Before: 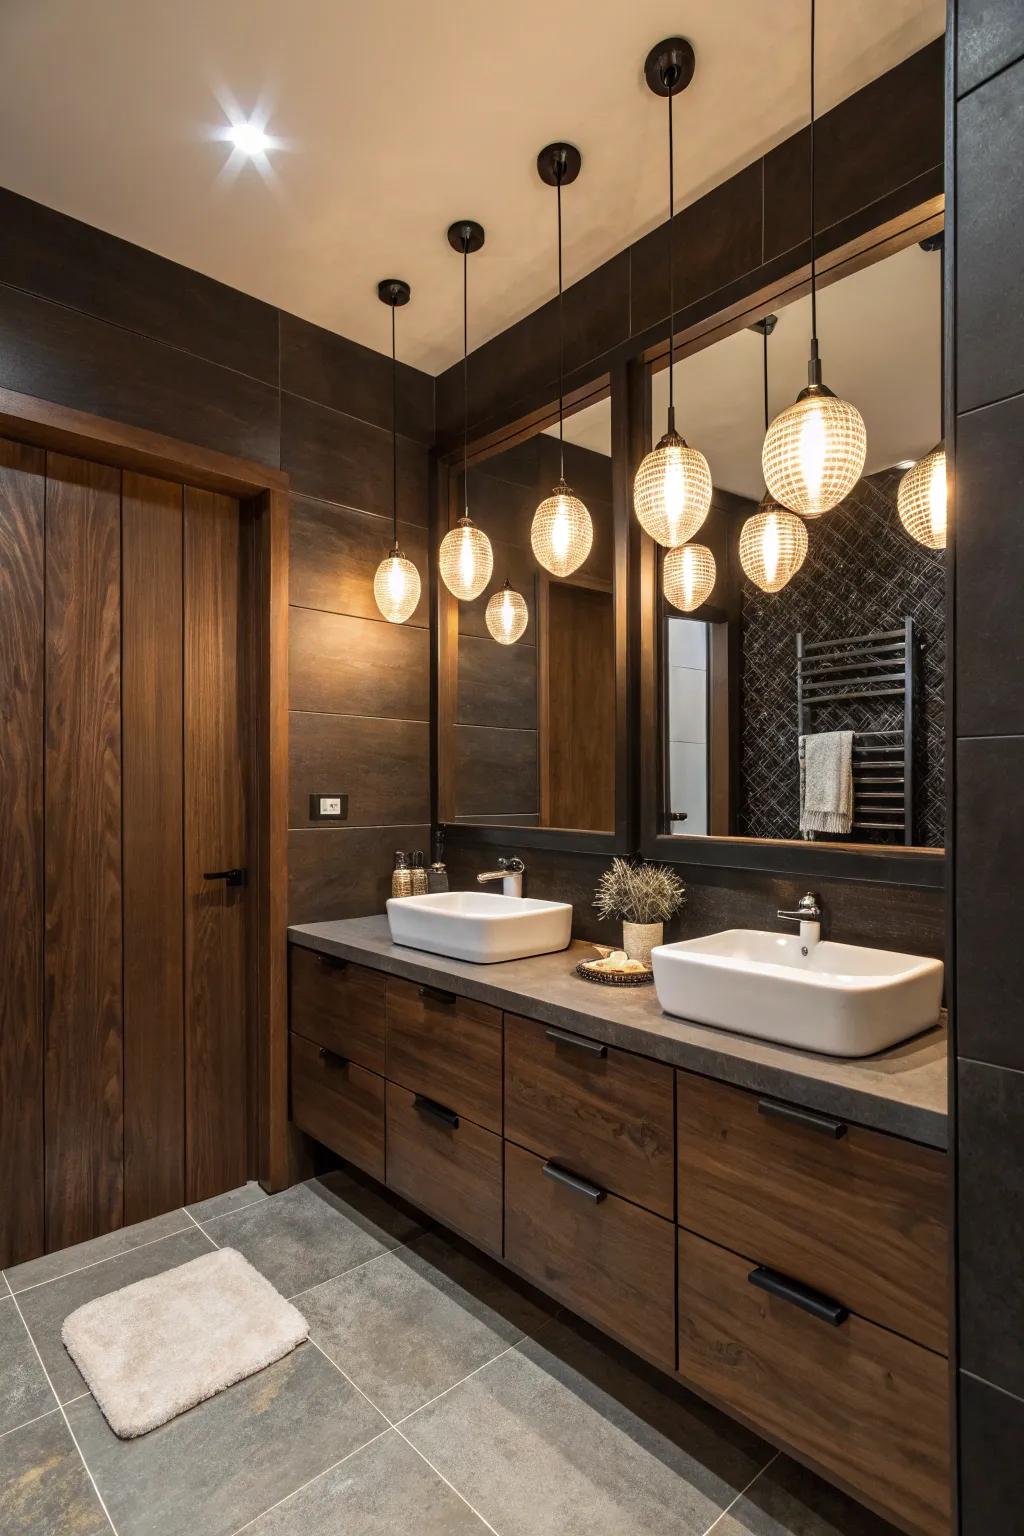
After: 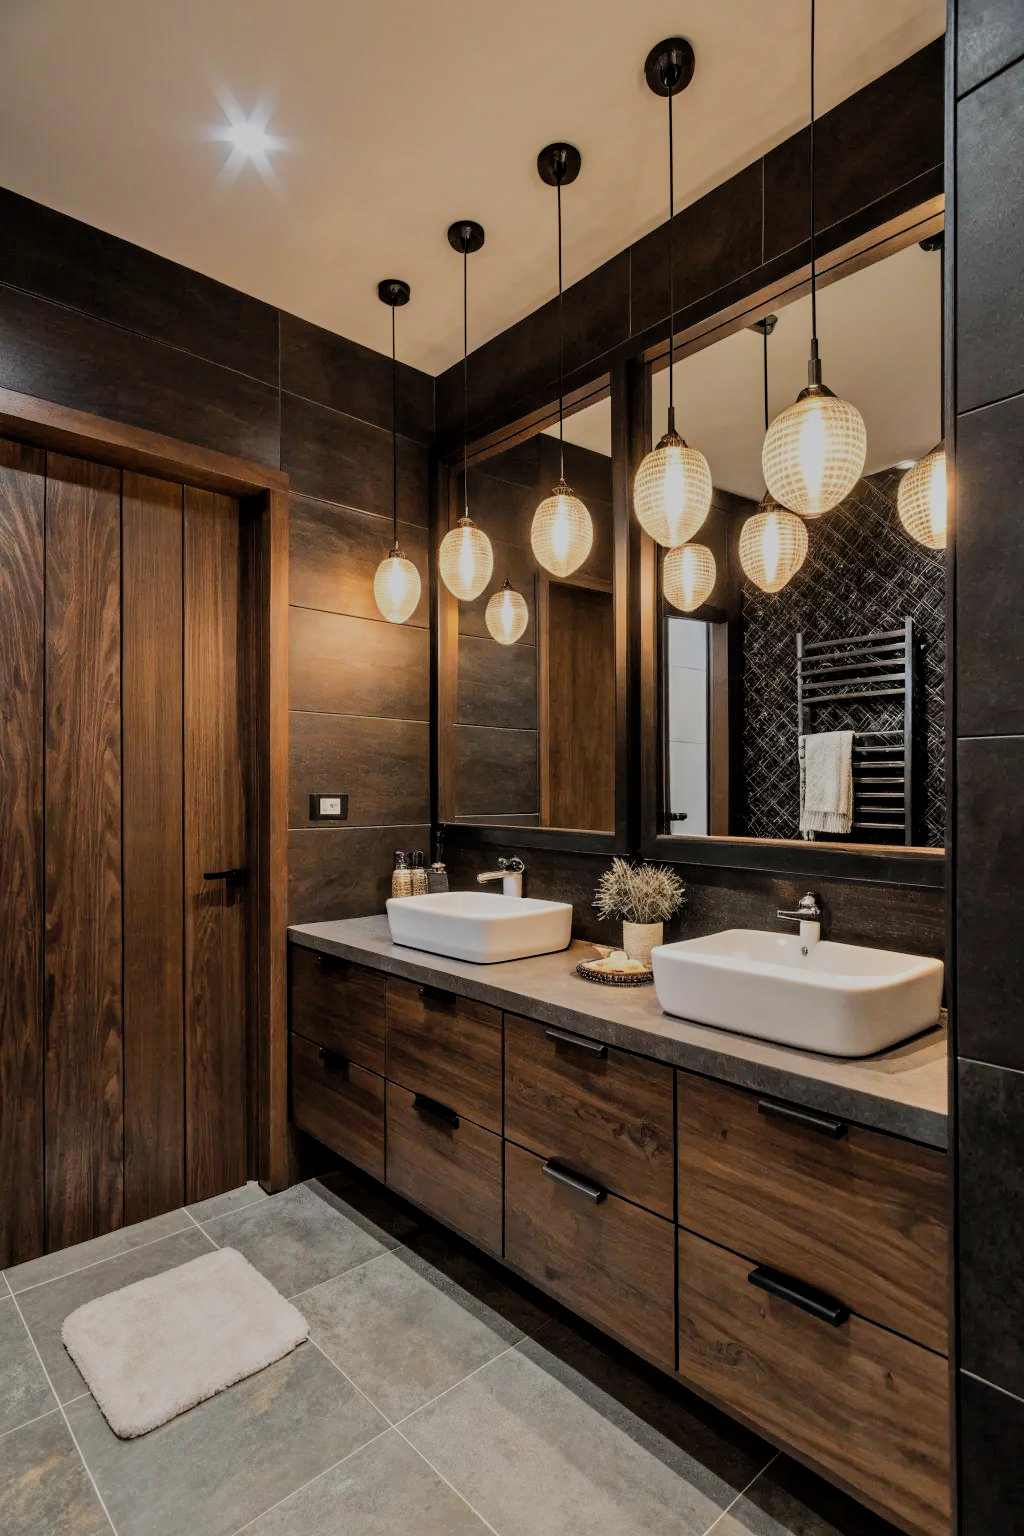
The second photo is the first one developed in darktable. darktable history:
shadows and highlights: shadows 43.41, white point adjustment -1.32, soften with gaussian
filmic rgb: middle gray luminance 29.79%, black relative exposure -8.92 EV, white relative exposure 6.99 EV, target black luminance 0%, hardness 2.94, latitude 2.02%, contrast 0.963, highlights saturation mix 6.08%, shadows ↔ highlights balance 11.98%
tone curve: curves: ch0 [(0, 0) (0.003, 0.003) (0.011, 0.011) (0.025, 0.025) (0.044, 0.044) (0.069, 0.069) (0.1, 0.099) (0.136, 0.135) (0.177, 0.176) (0.224, 0.223) (0.277, 0.275) (0.335, 0.333) (0.399, 0.396) (0.468, 0.465) (0.543, 0.546) (0.623, 0.625) (0.709, 0.711) (0.801, 0.802) (0.898, 0.898) (1, 1)], color space Lab, independent channels, preserve colors none
